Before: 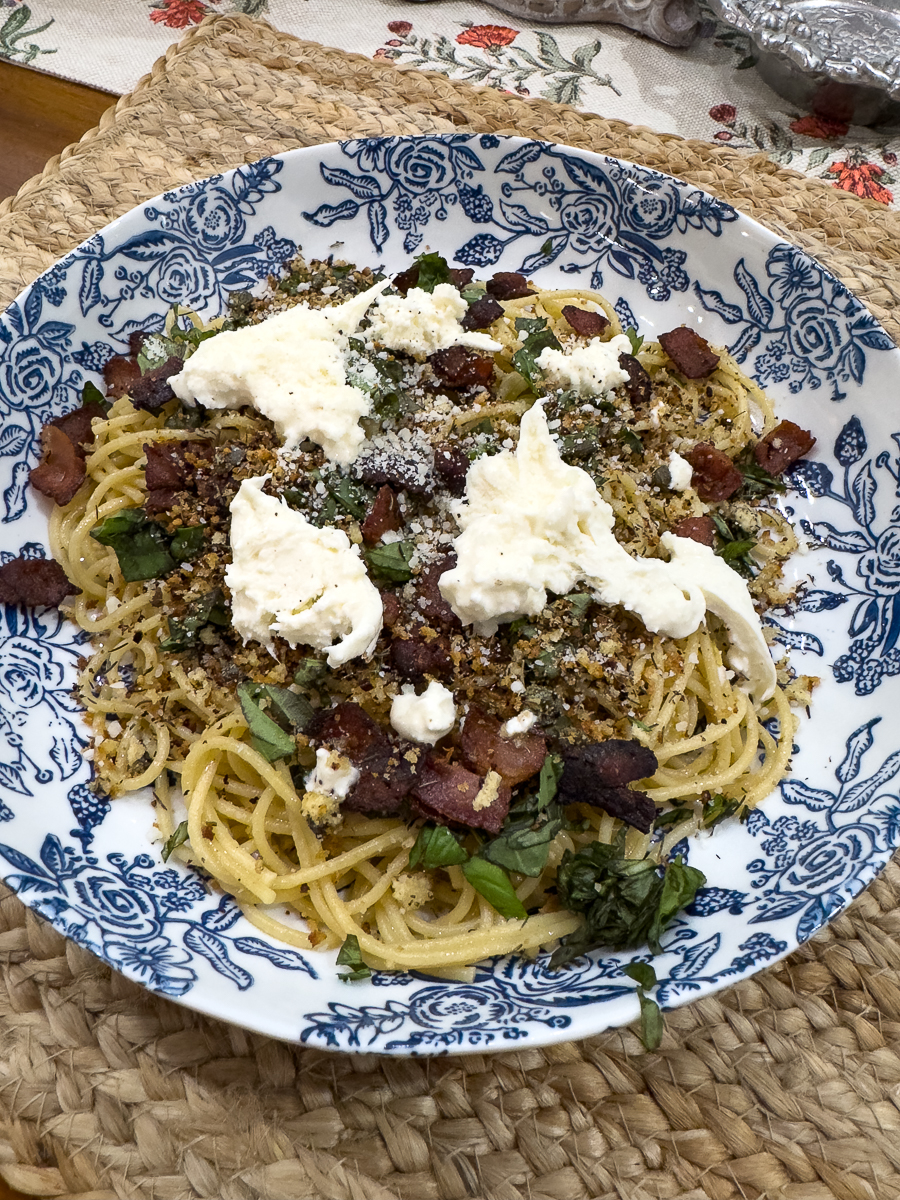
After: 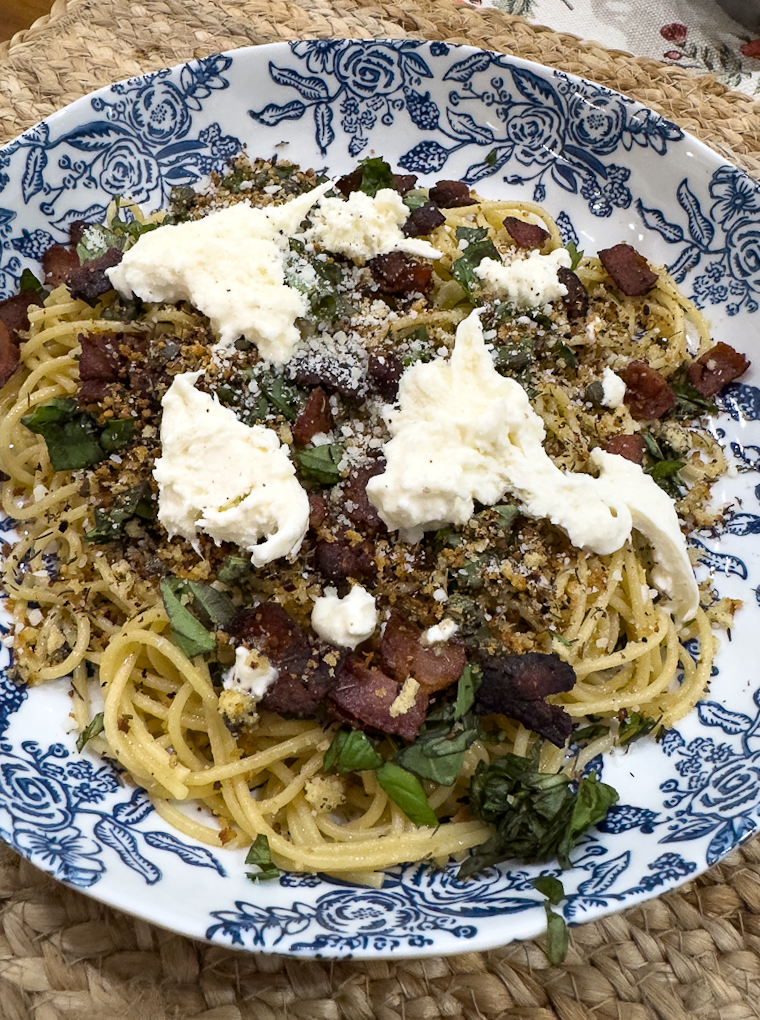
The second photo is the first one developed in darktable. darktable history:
crop and rotate: angle -2.86°, left 5.425%, top 5.179%, right 4.607%, bottom 4.254%
